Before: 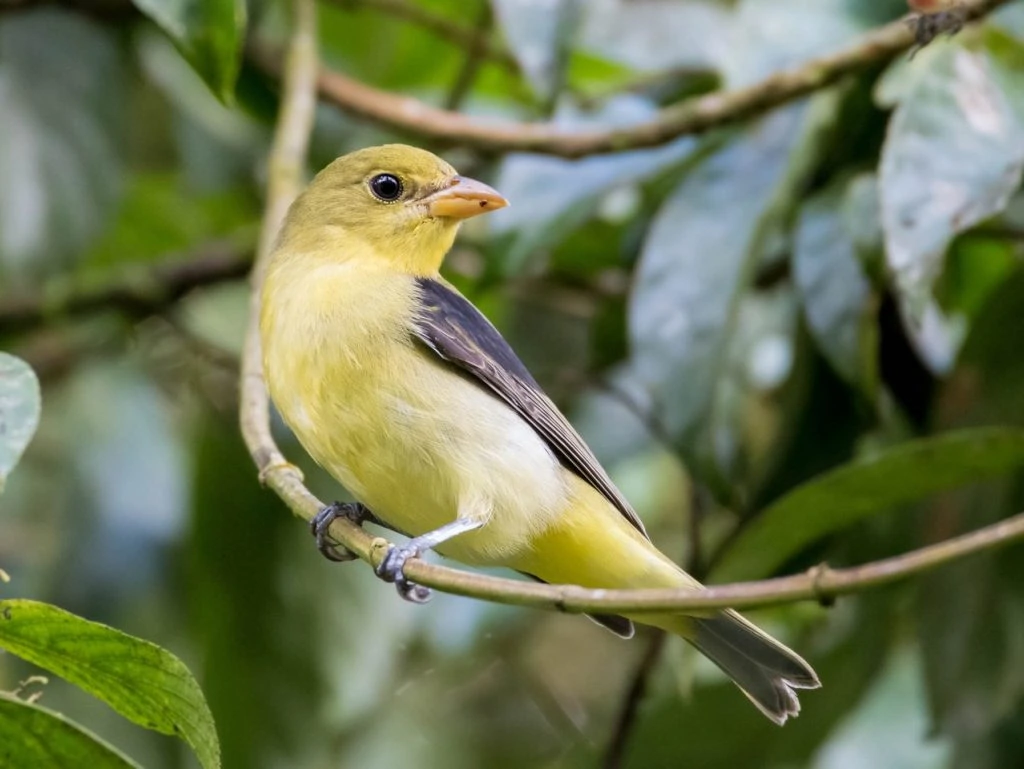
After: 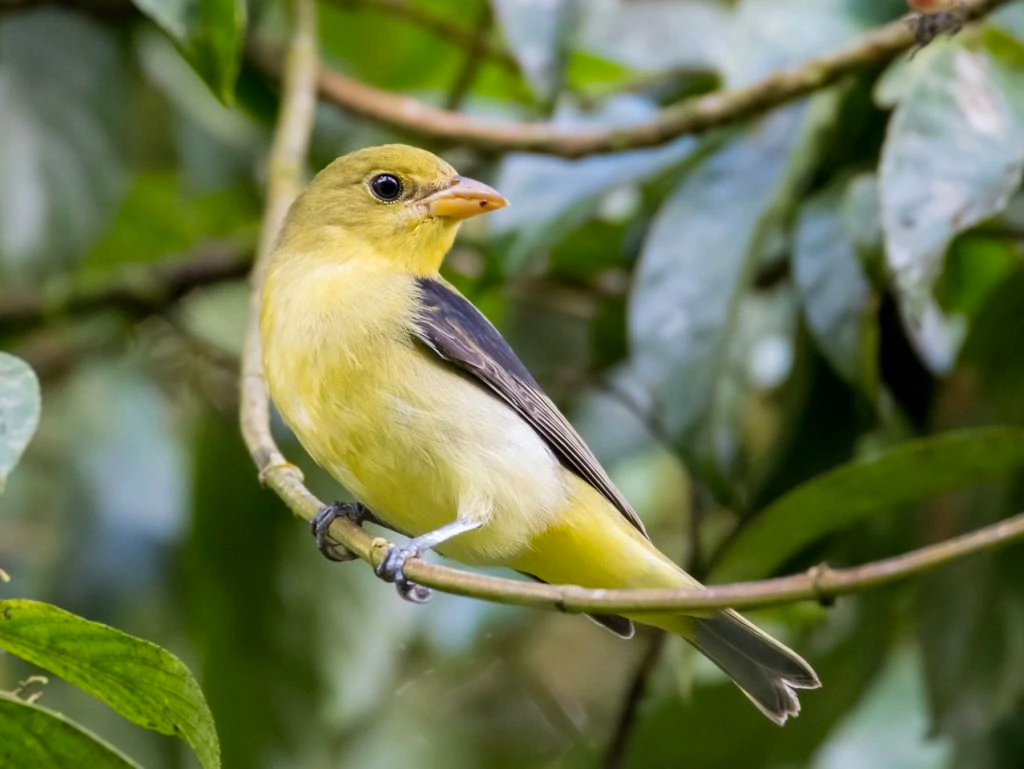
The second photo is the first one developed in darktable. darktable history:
white balance: emerald 1
color balance rgb: perceptual saturation grading › global saturation 10%, global vibrance 10%
